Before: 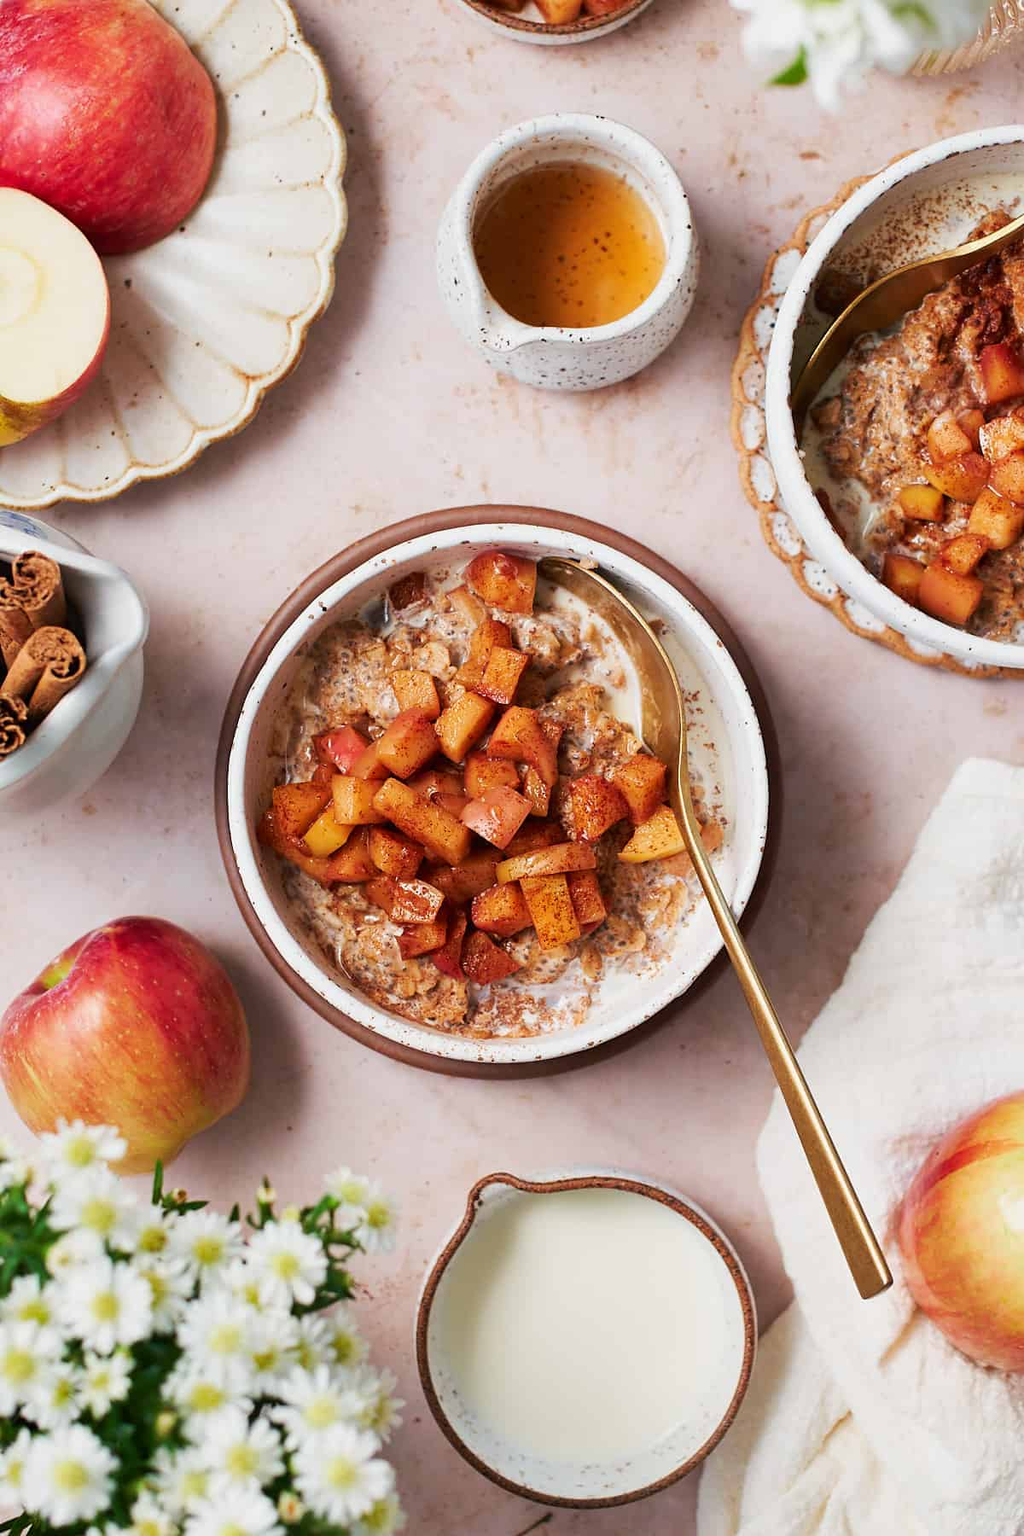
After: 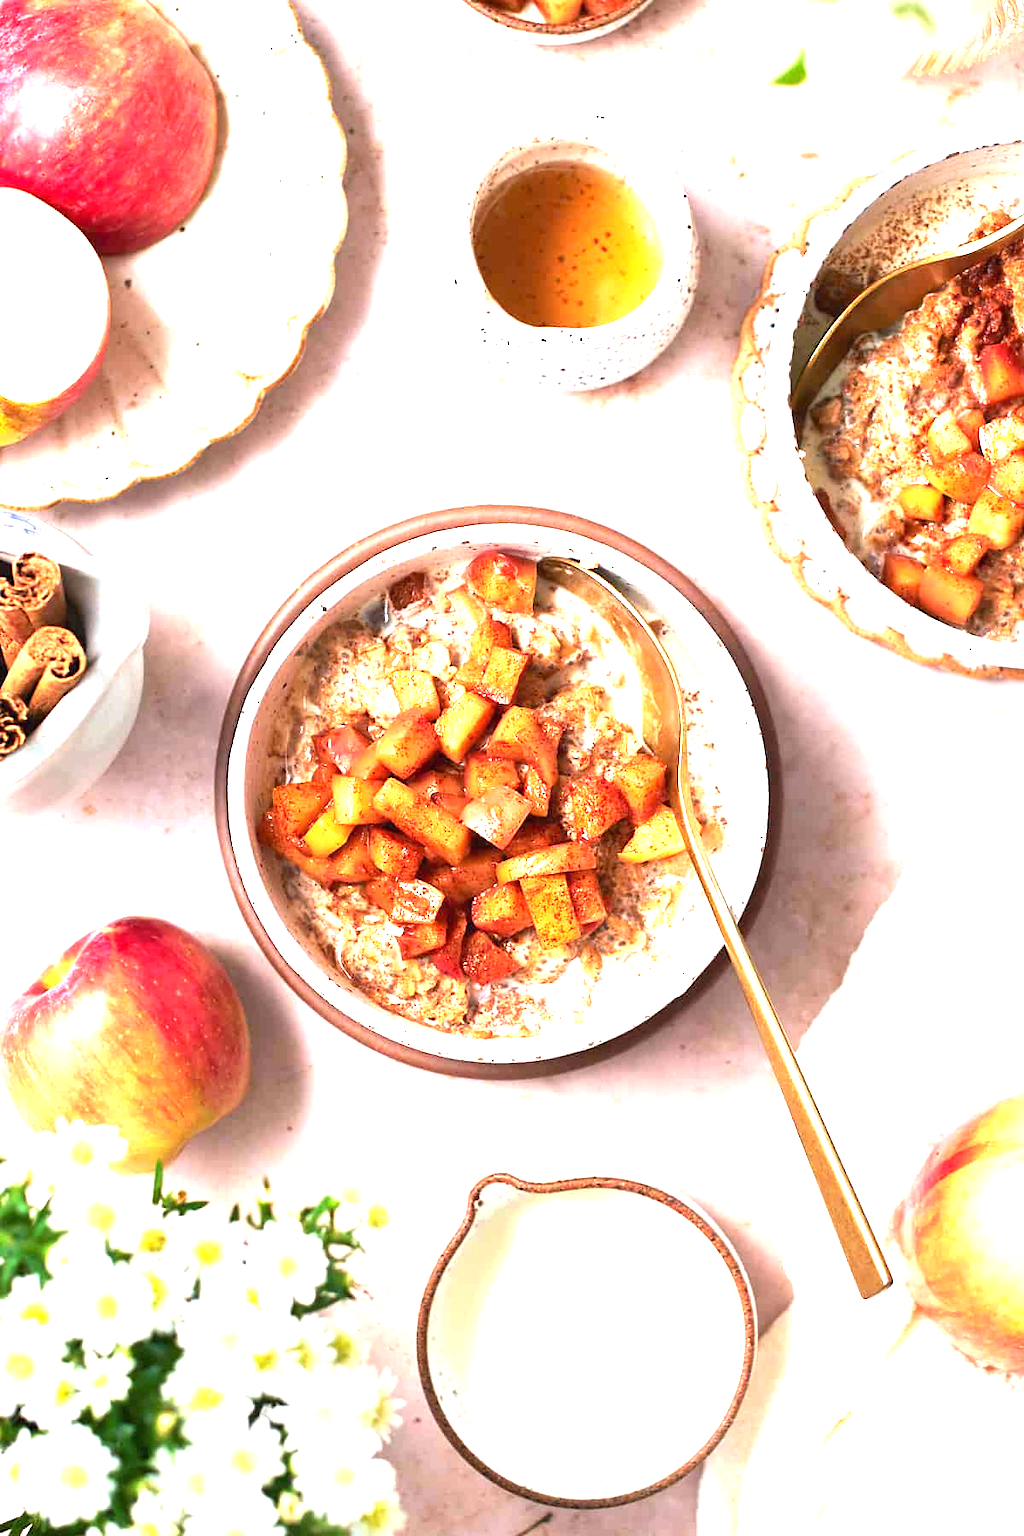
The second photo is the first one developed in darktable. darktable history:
exposure: black level correction 0, exposure 1.708 EV, compensate highlight preservation false
